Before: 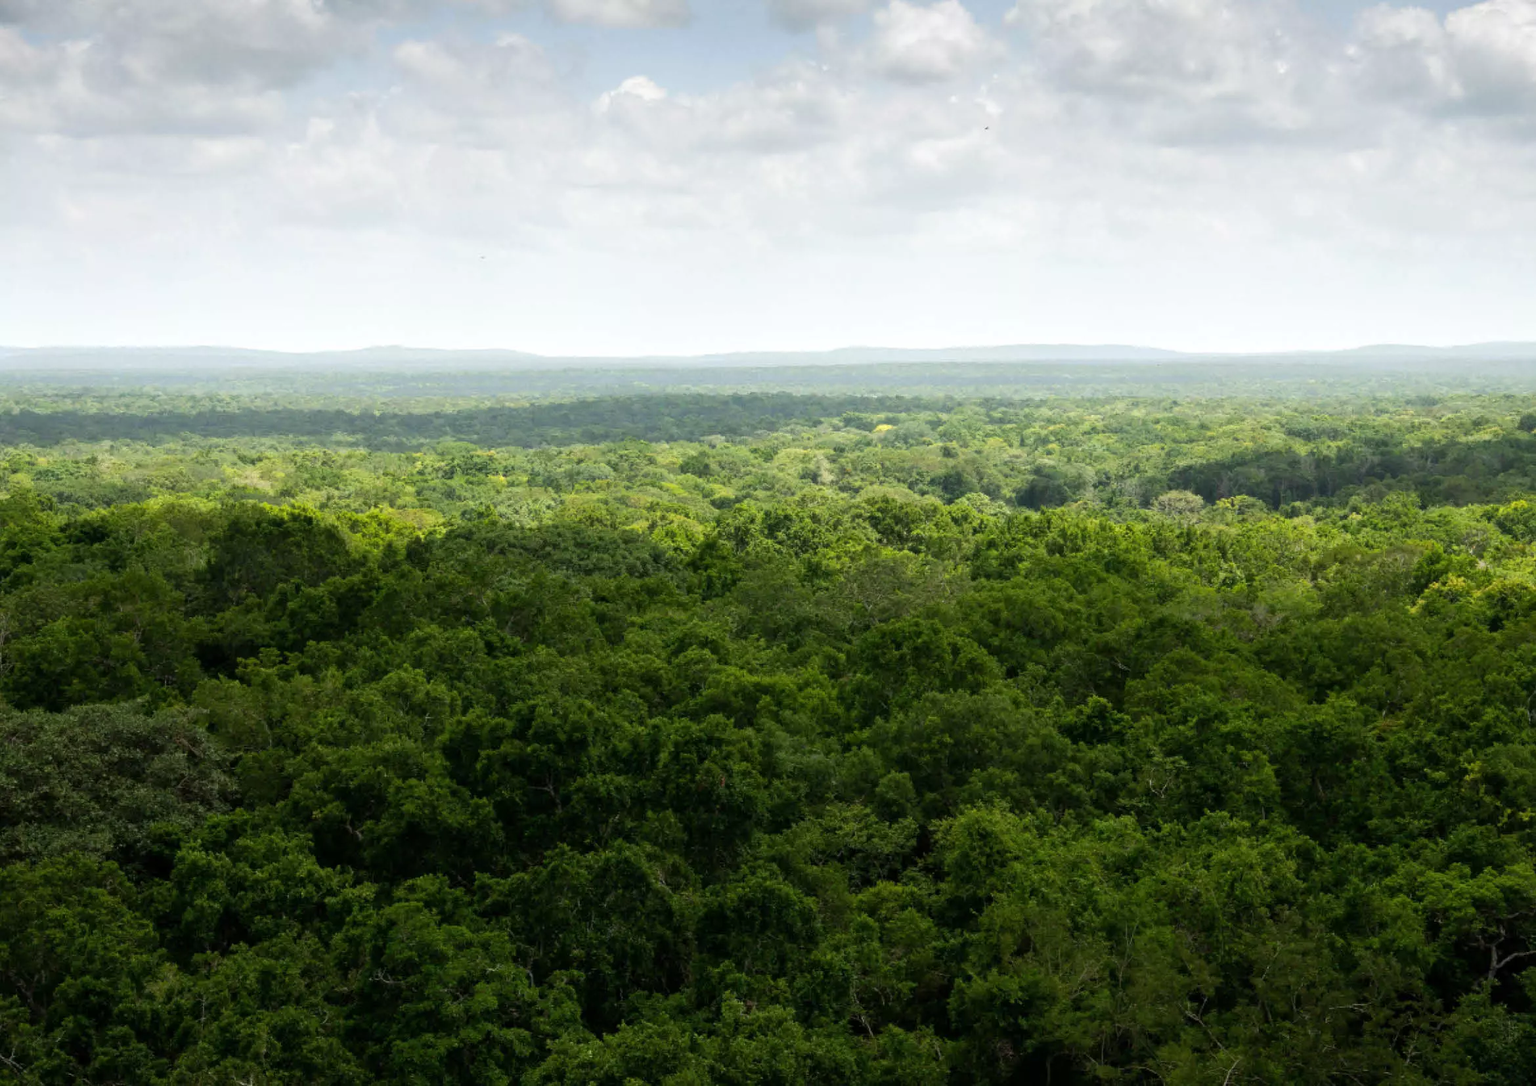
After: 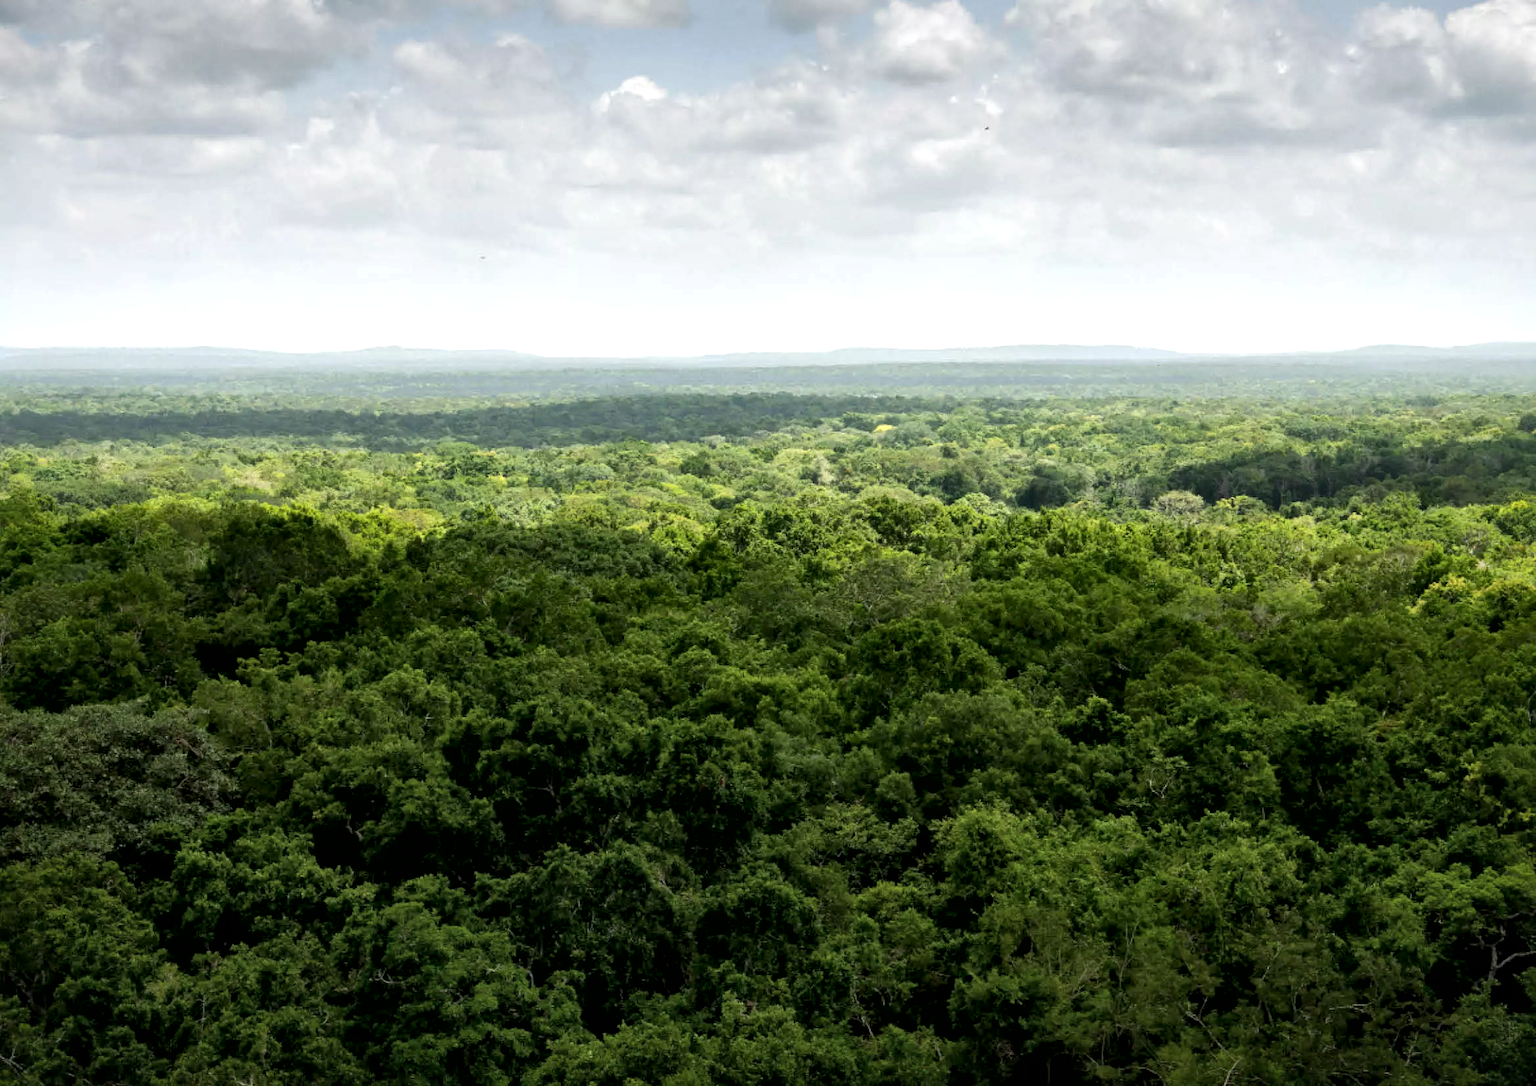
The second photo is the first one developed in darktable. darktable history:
local contrast: mode bilateral grid, contrast 100, coarseness 99, detail 165%, midtone range 0.2
